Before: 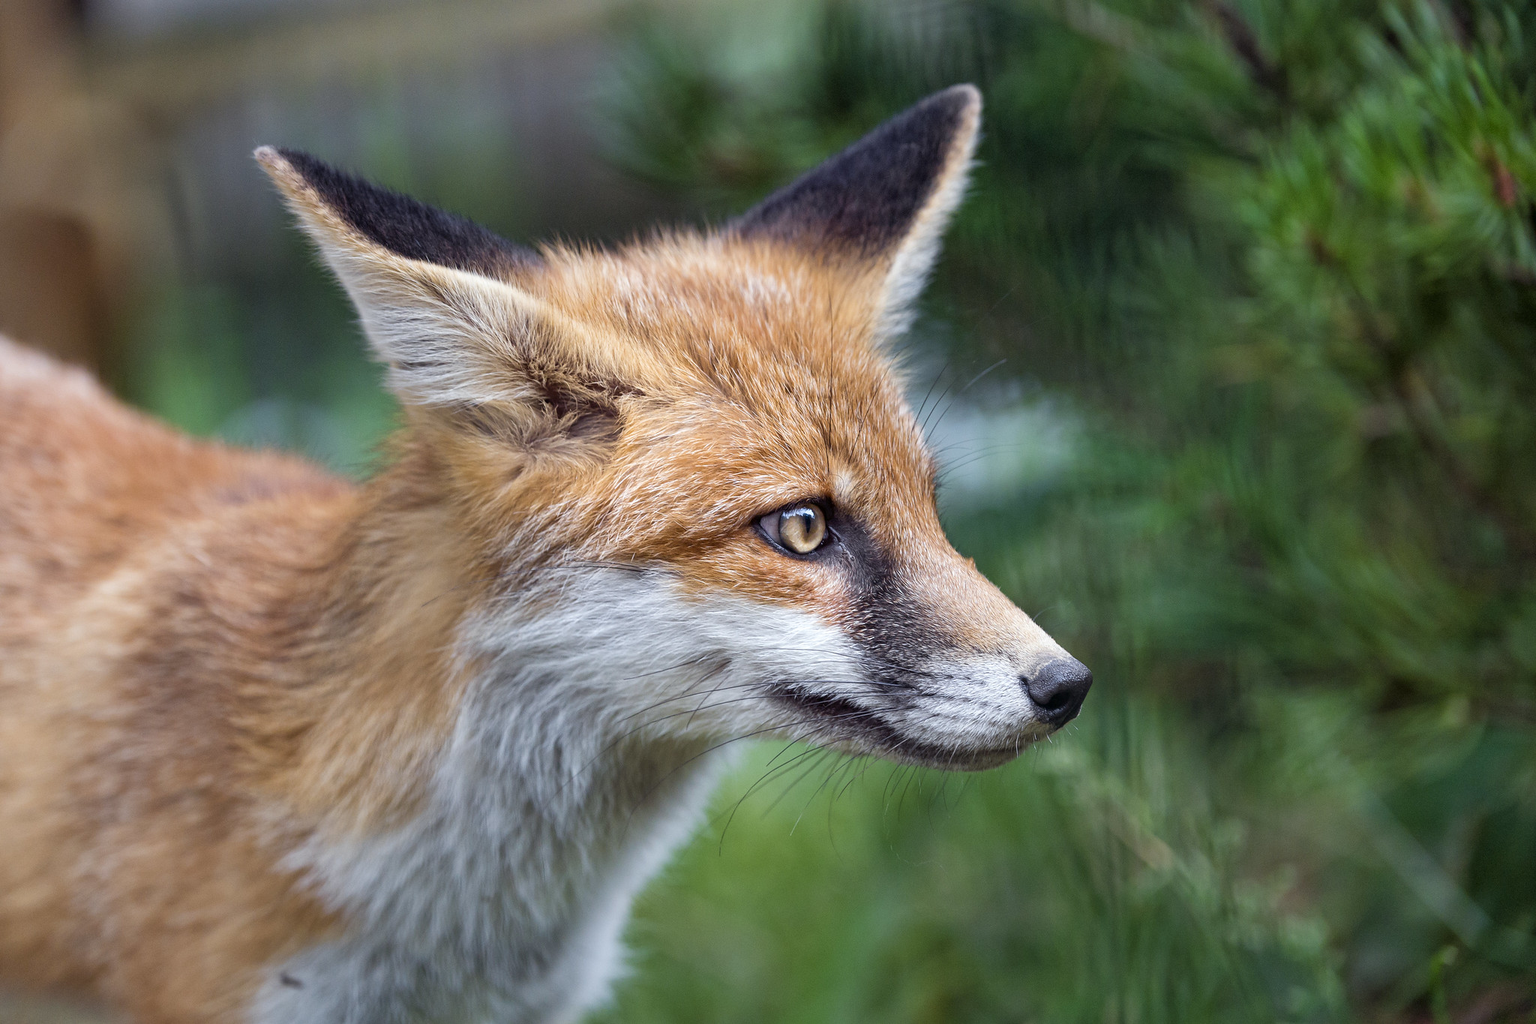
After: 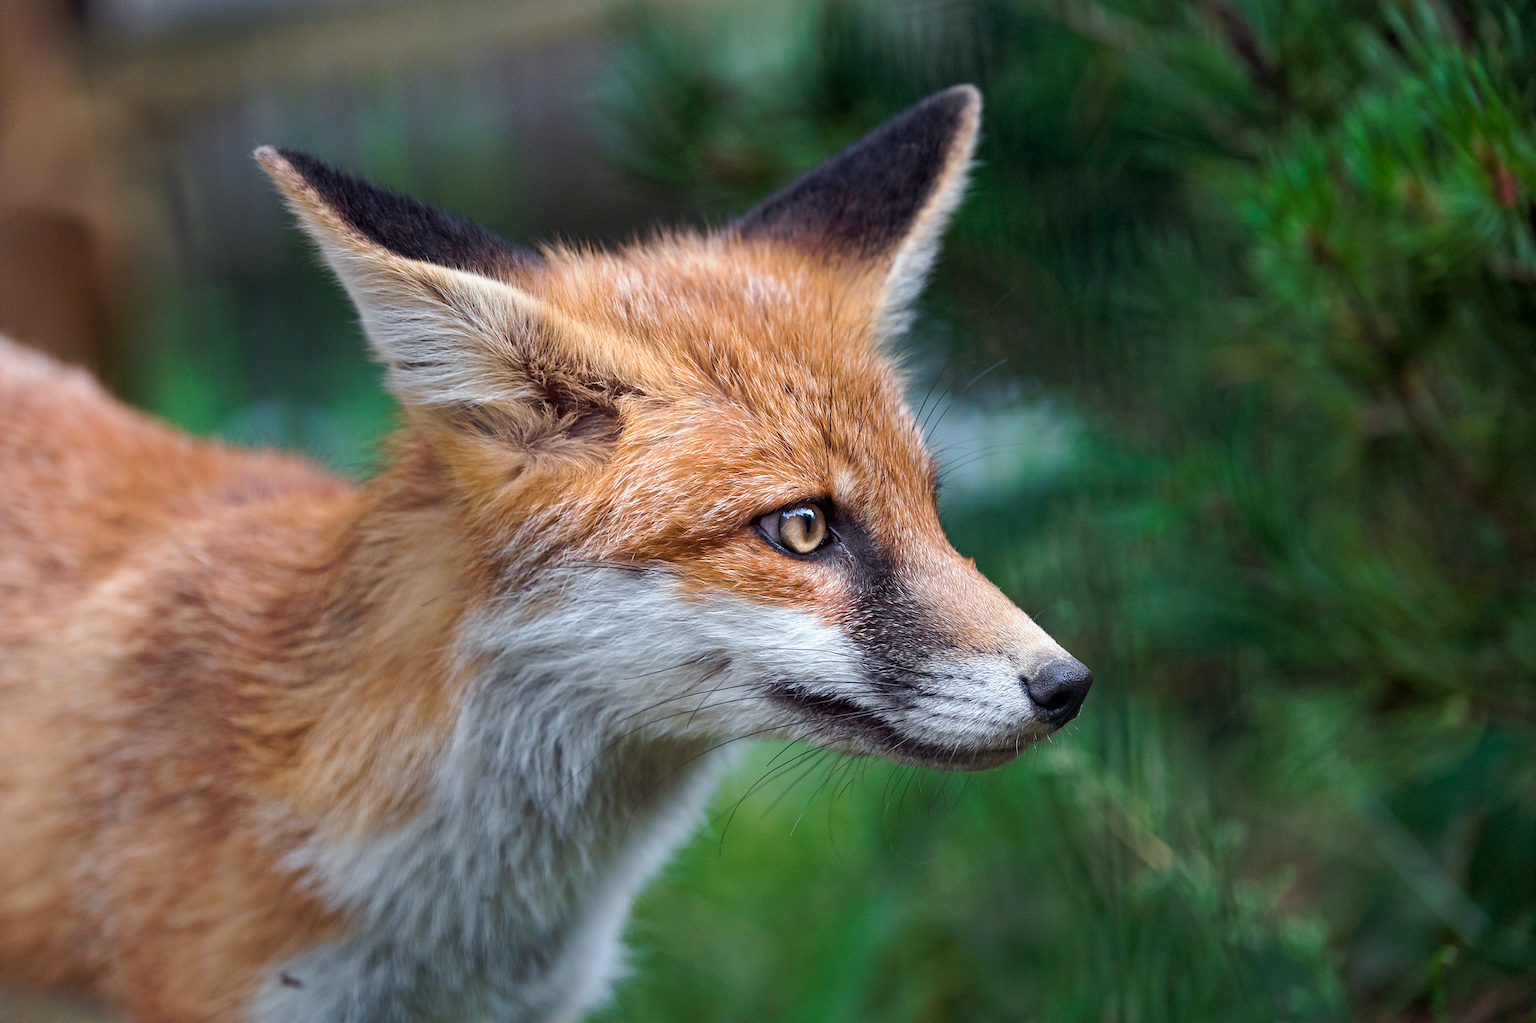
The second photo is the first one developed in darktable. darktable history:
tone curve: curves: ch0 [(0, 0) (0.003, 0.002) (0.011, 0.009) (0.025, 0.021) (0.044, 0.037) (0.069, 0.058) (0.1, 0.084) (0.136, 0.114) (0.177, 0.149) (0.224, 0.188) (0.277, 0.232) (0.335, 0.281) (0.399, 0.341) (0.468, 0.416) (0.543, 0.496) (0.623, 0.574) (0.709, 0.659) (0.801, 0.754) (0.898, 0.876) (1, 1)], preserve colors none
tone equalizer: on, module defaults
